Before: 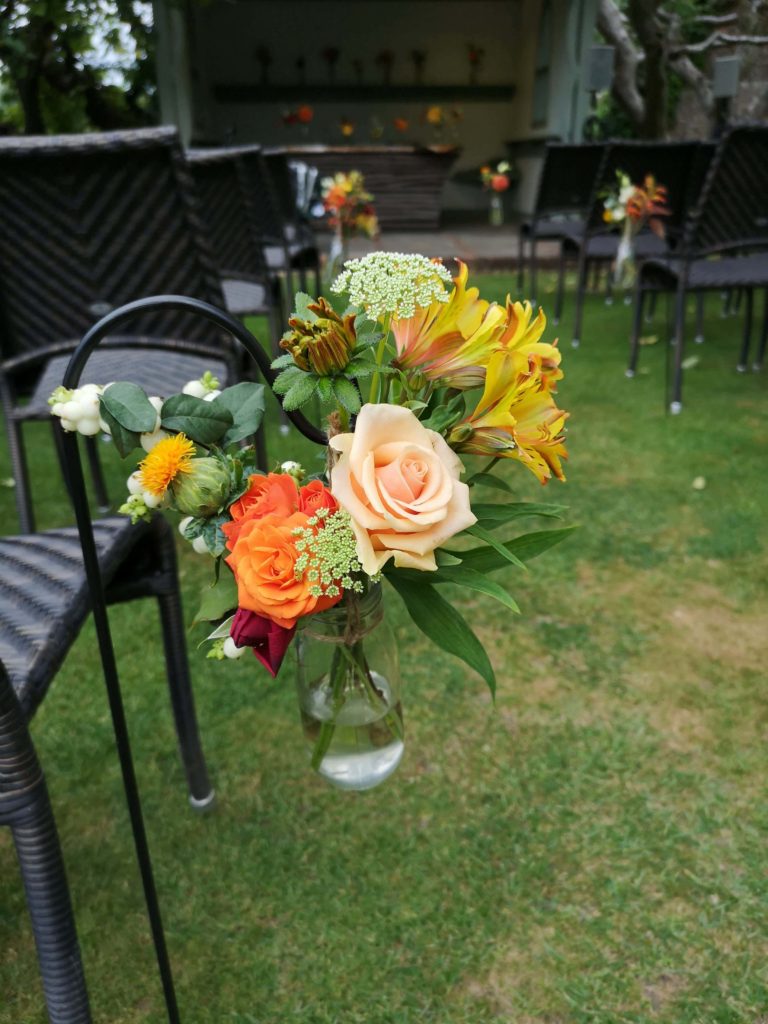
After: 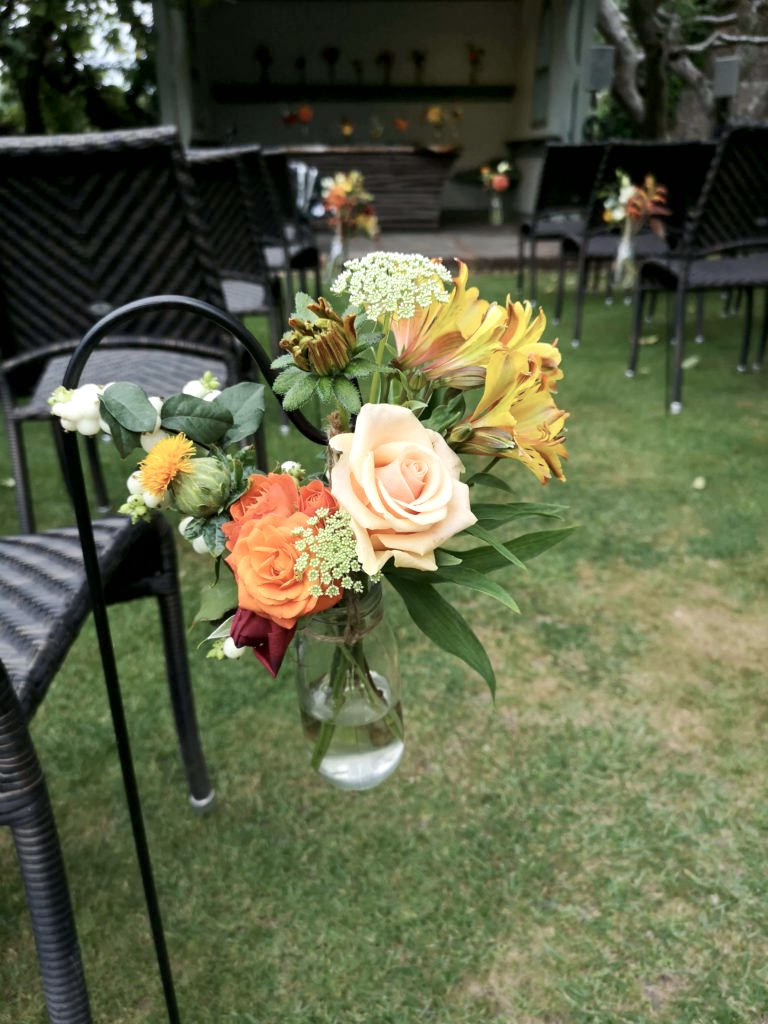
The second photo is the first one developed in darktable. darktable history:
exposure: black level correction 0.003, exposure 0.383 EV, compensate highlight preservation false
contrast brightness saturation: contrast 0.1, saturation -0.3
